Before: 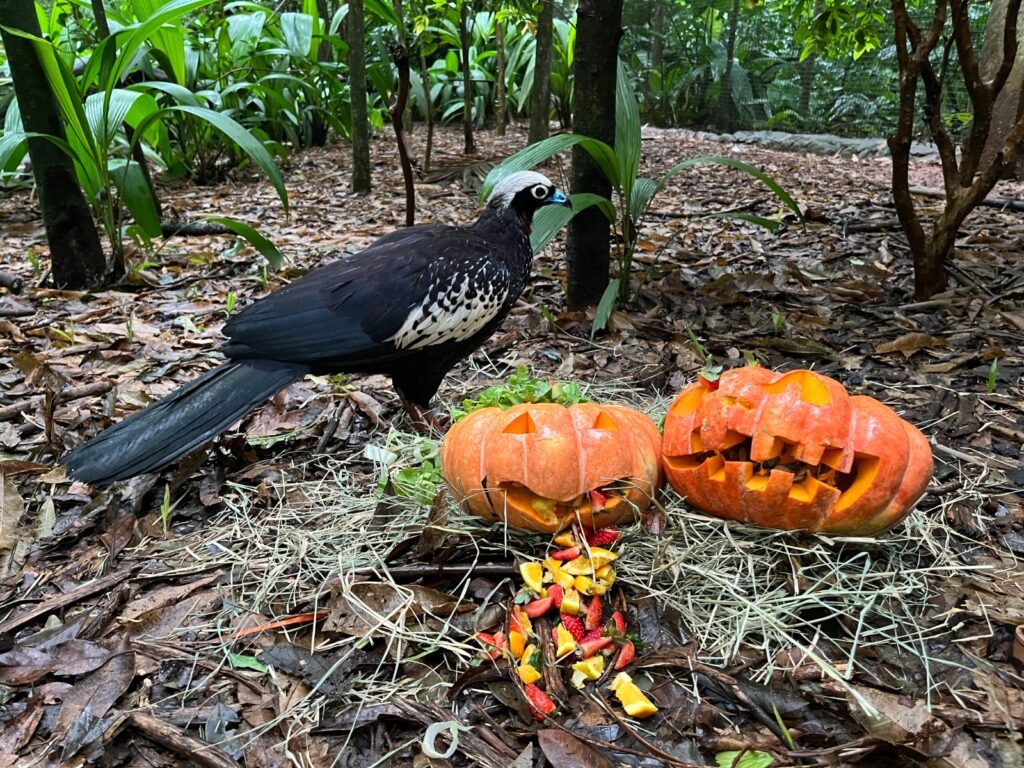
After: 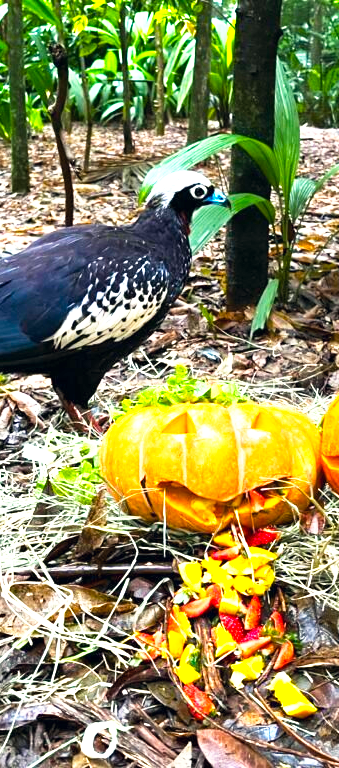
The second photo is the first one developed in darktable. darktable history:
crop: left 33.312%, right 33.579%
color balance rgb: perceptual saturation grading › global saturation 30.916%, global vibrance 35.798%, contrast 10.123%
exposure: black level correction 0, exposure 1.105 EV, compensate highlight preservation false
base curve: curves: ch0 [(0, 0) (0.688, 0.865) (1, 1)], preserve colors none
color correction: highlights a* 0.287, highlights b* 2.71, shadows a* -0.922, shadows b* -4.17
